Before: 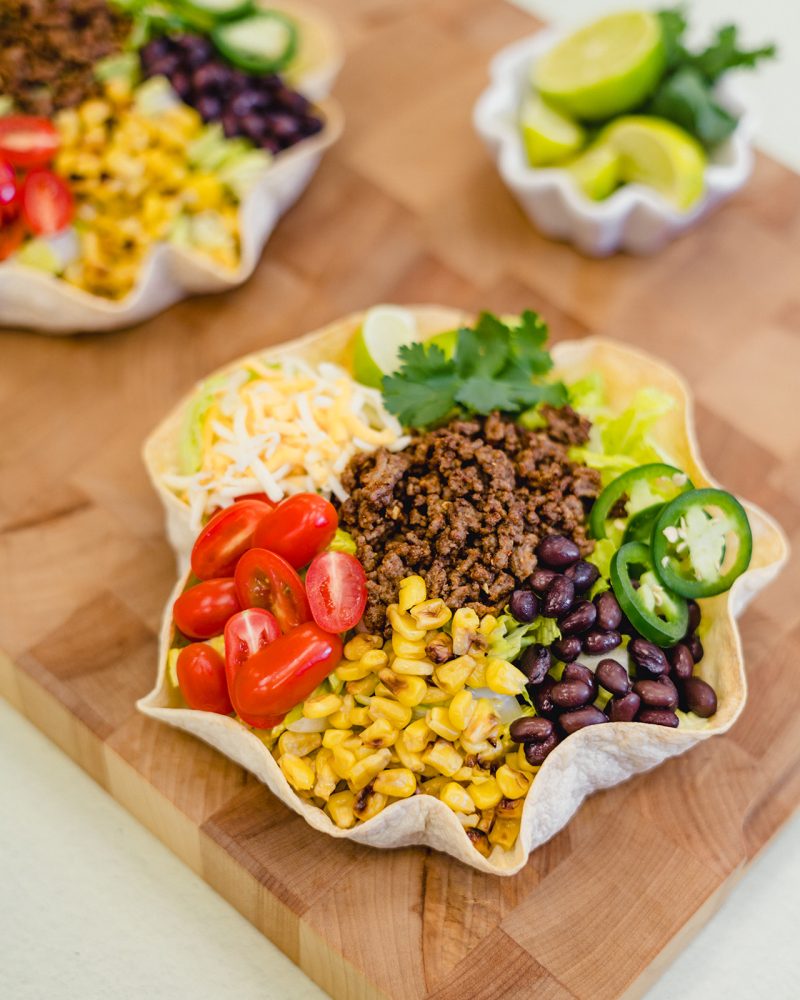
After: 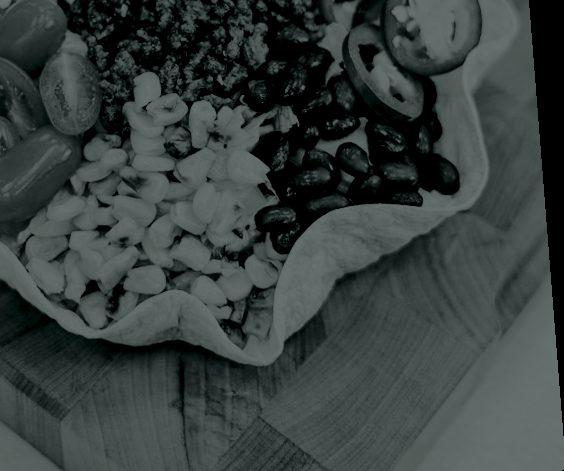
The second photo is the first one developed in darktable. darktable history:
base curve: curves: ch0 [(0, 0) (0.257, 0.25) (0.482, 0.586) (0.757, 0.871) (1, 1)]
haze removal: compatibility mode true, adaptive false
contrast brightness saturation: brightness -0.2, saturation 0.08
crop and rotate: left 35.509%, top 50.238%, bottom 4.934%
exposure: black level correction 0.011, exposure 1.088 EV, compensate exposure bias true, compensate highlight preservation false
rotate and perspective: rotation -4.2°, shear 0.006, automatic cropping off
colorize: hue 90°, saturation 19%, lightness 1.59%, version 1
